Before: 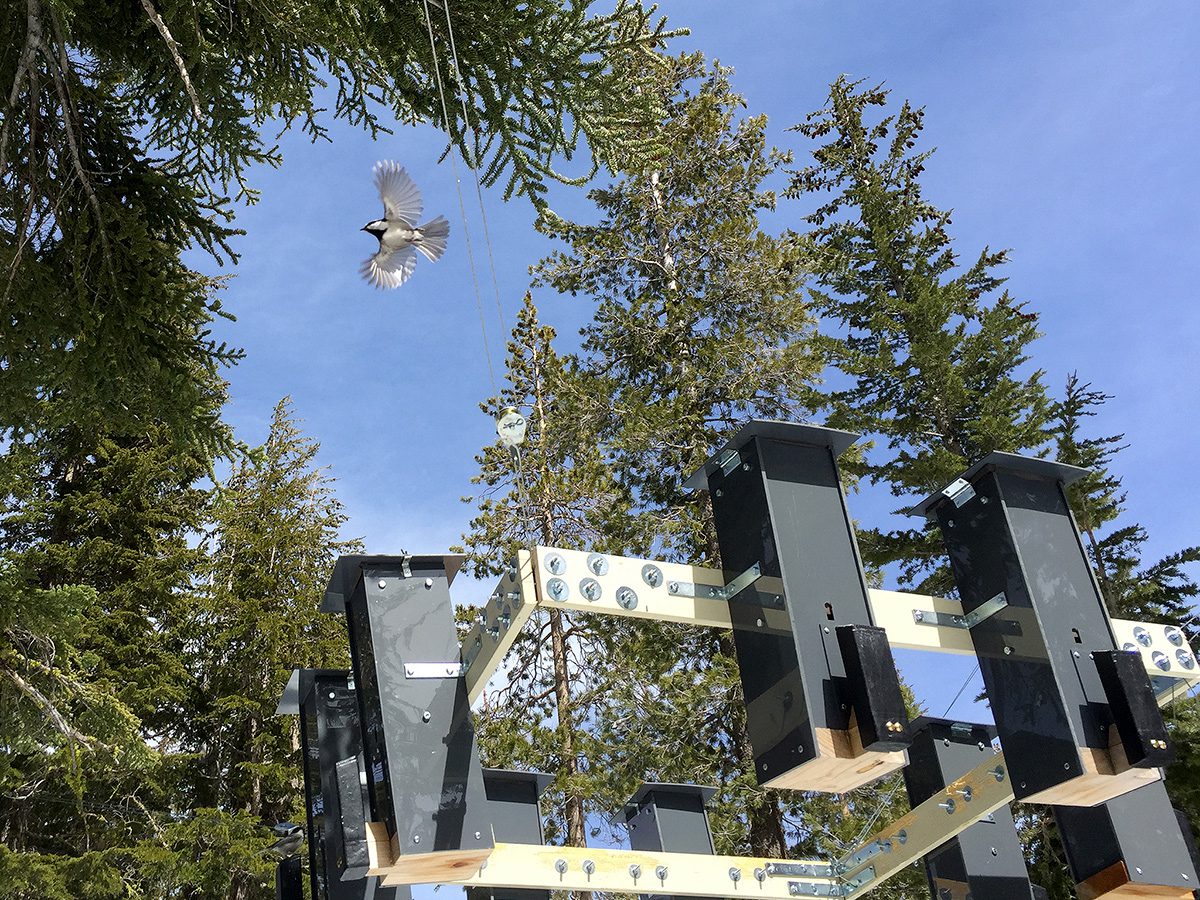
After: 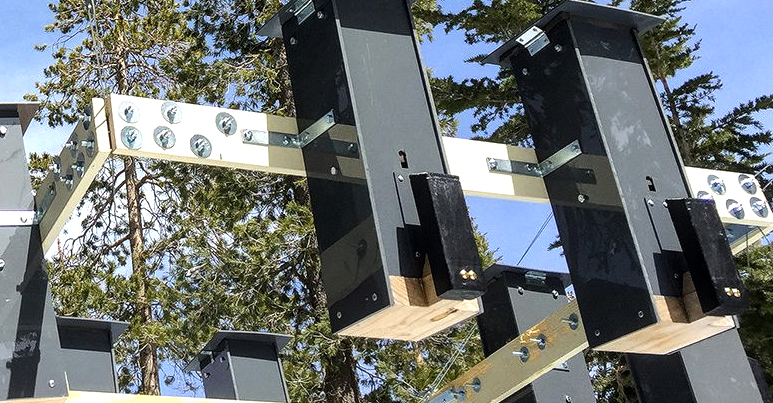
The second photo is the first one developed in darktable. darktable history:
crop and rotate: left 35.509%, top 50.238%, bottom 4.934%
tone equalizer: -8 EV -0.417 EV, -7 EV -0.389 EV, -6 EV -0.333 EV, -5 EV -0.222 EV, -3 EV 0.222 EV, -2 EV 0.333 EV, -1 EV 0.389 EV, +0 EV 0.417 EV, edges refinement/feathering 500, mask exposure compensation -1.57 EV, preserve details no
local contrast: on, module defaults
